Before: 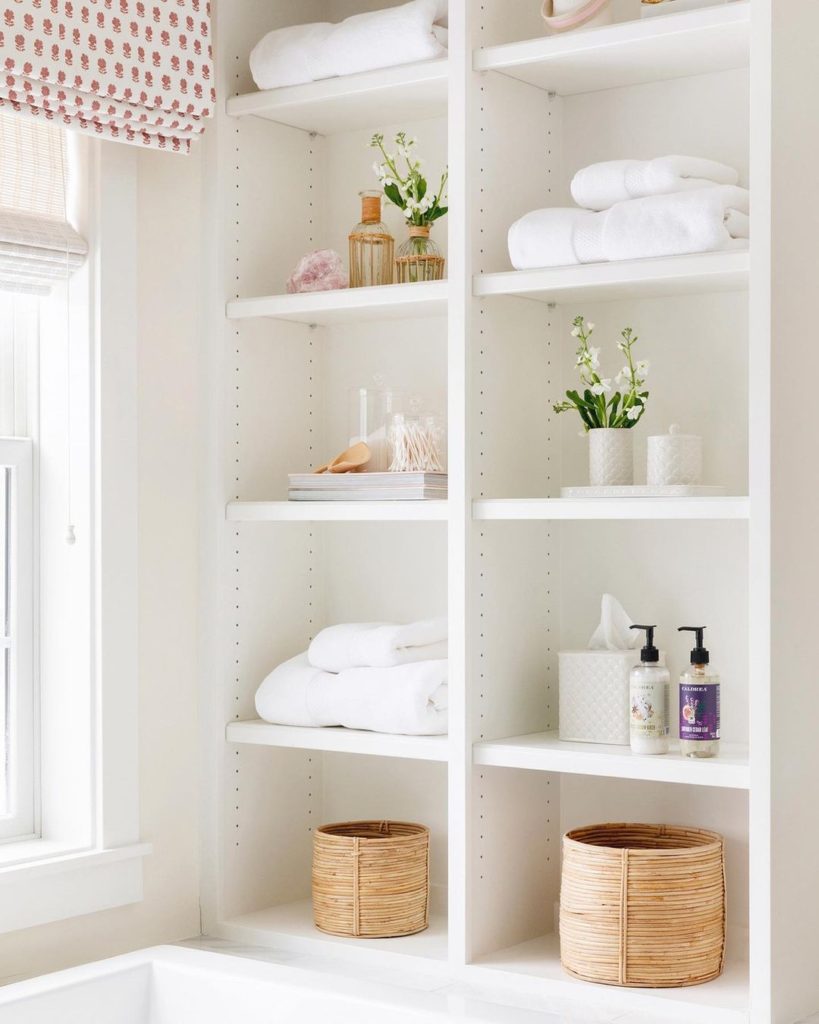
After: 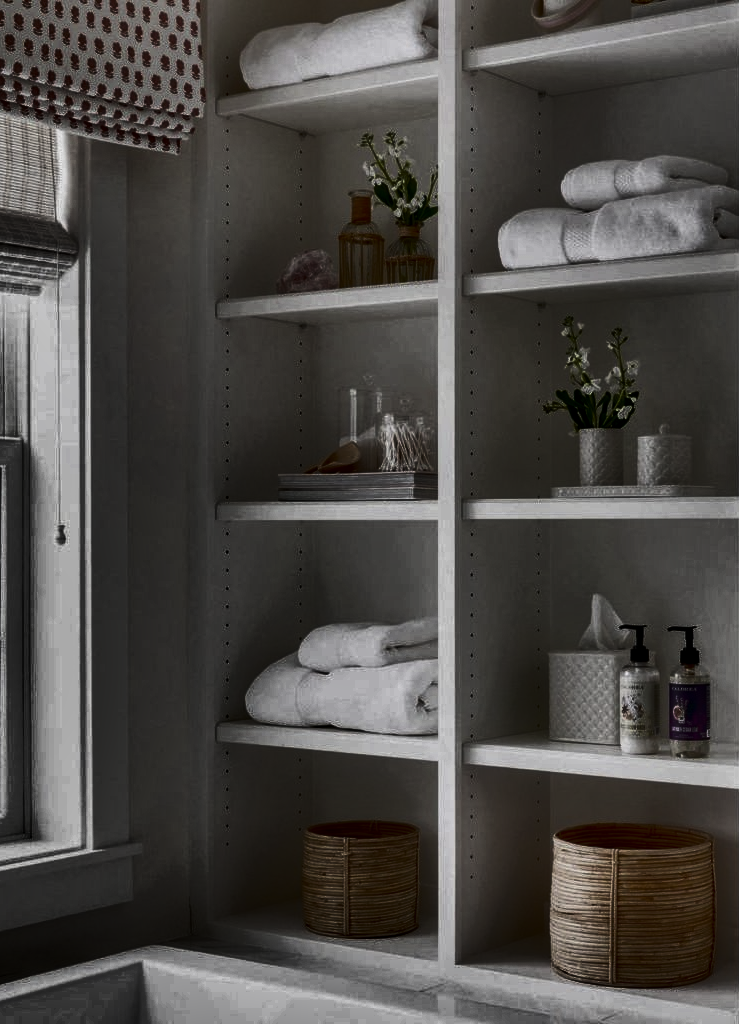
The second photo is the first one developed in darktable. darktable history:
shadows and highlights: radius 123.15, shadows 99.67, white point adjustment -3.15, highlights -99.29, highlights color adjustment 0.106%, soften with gaussian
local contrast: detail 130%
crop and rotate: left 1.262%, right 8.46%
